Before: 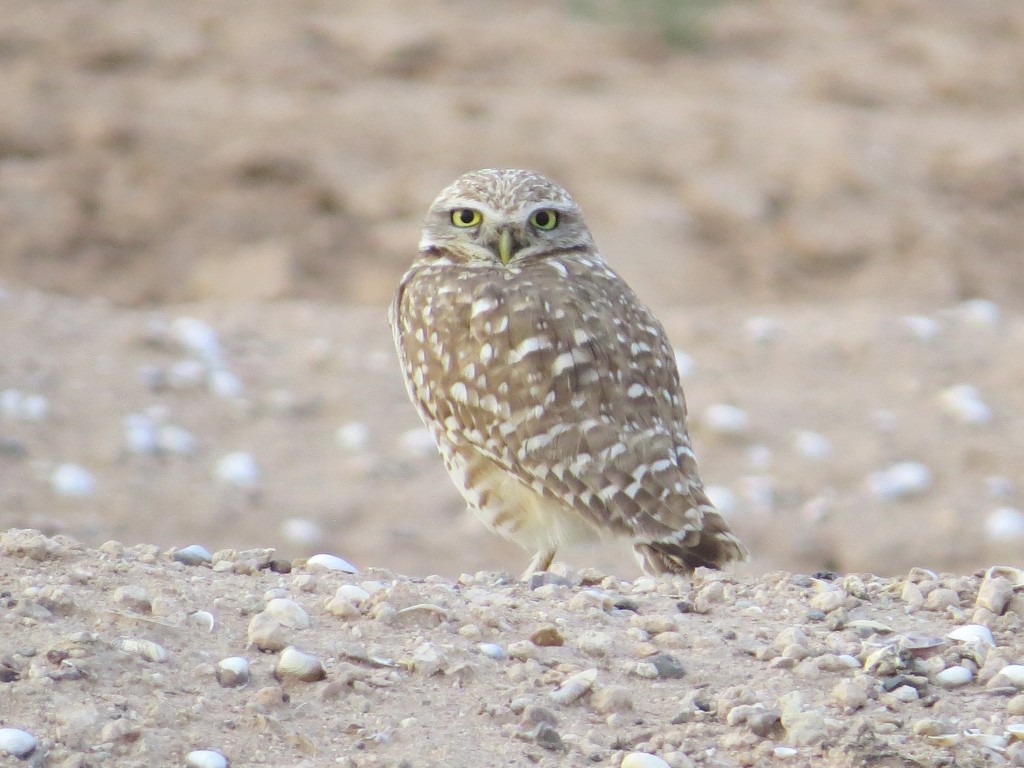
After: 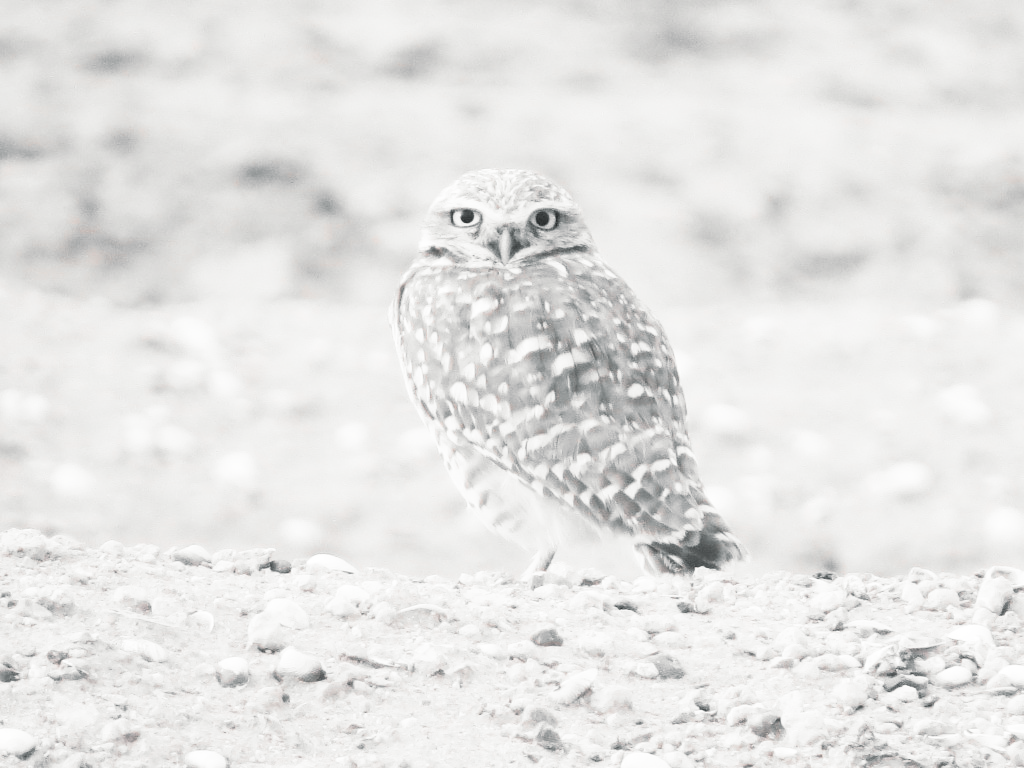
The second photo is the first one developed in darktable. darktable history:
split-toning: shadows › hue 190.8°, shadows › saturation 0.05, highlights › hue 54°, highlights › saturation 0.05, compress 0%
color zones: curves: ch1 [(0, 0.006) (0.094, 0.285) (0.171, 0.001) (0.429, 0.001) (0.571, 0.003) (0.714, 0.004) (0.857, 0.004) (1, 0.006)]
contrast brightness saturation: contrast 0.39, brightness 0.53
